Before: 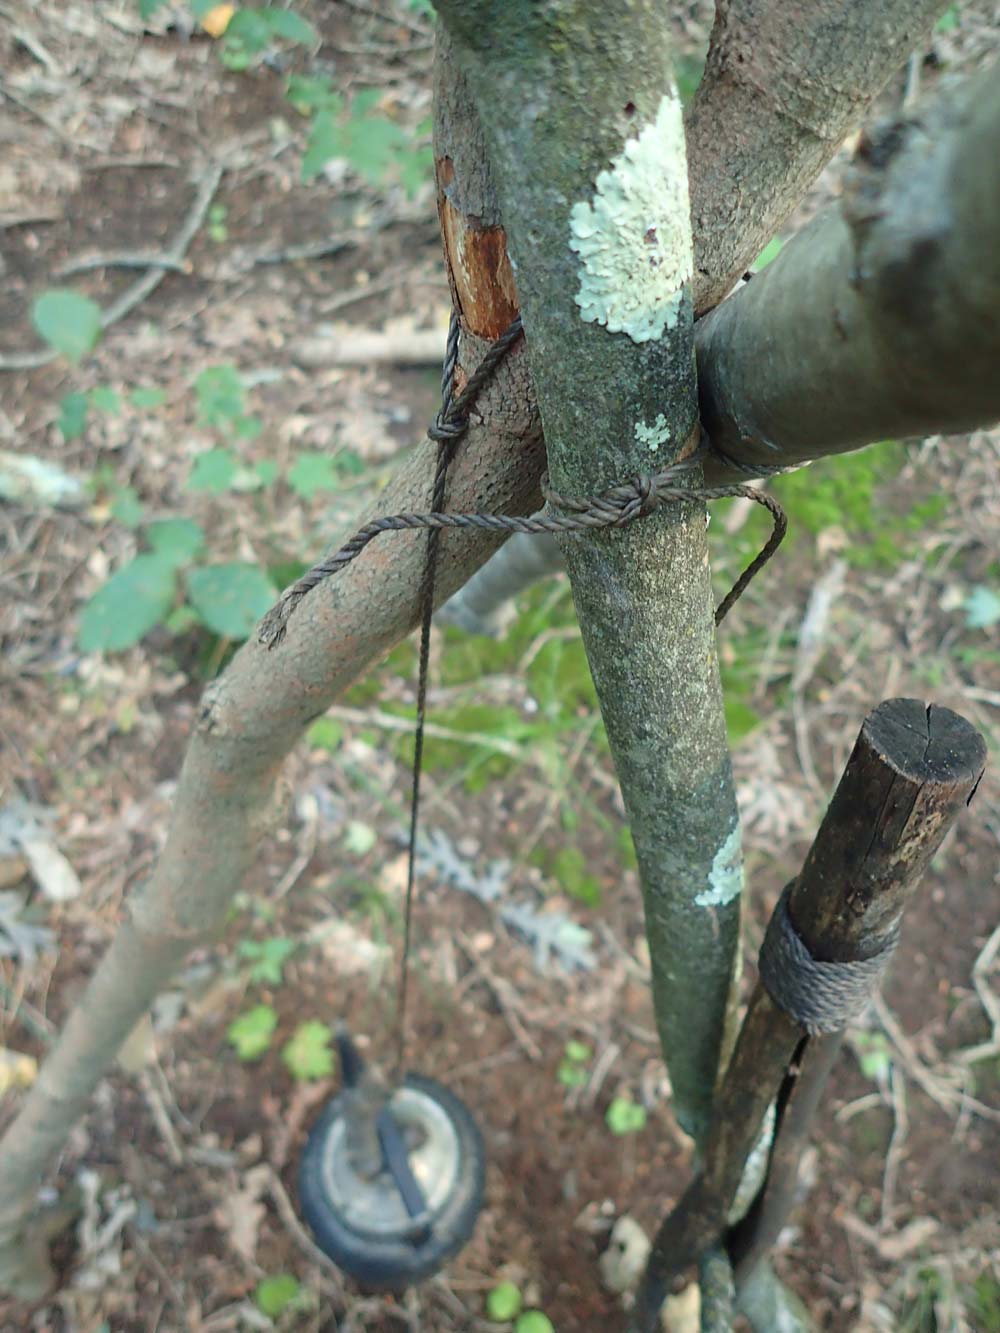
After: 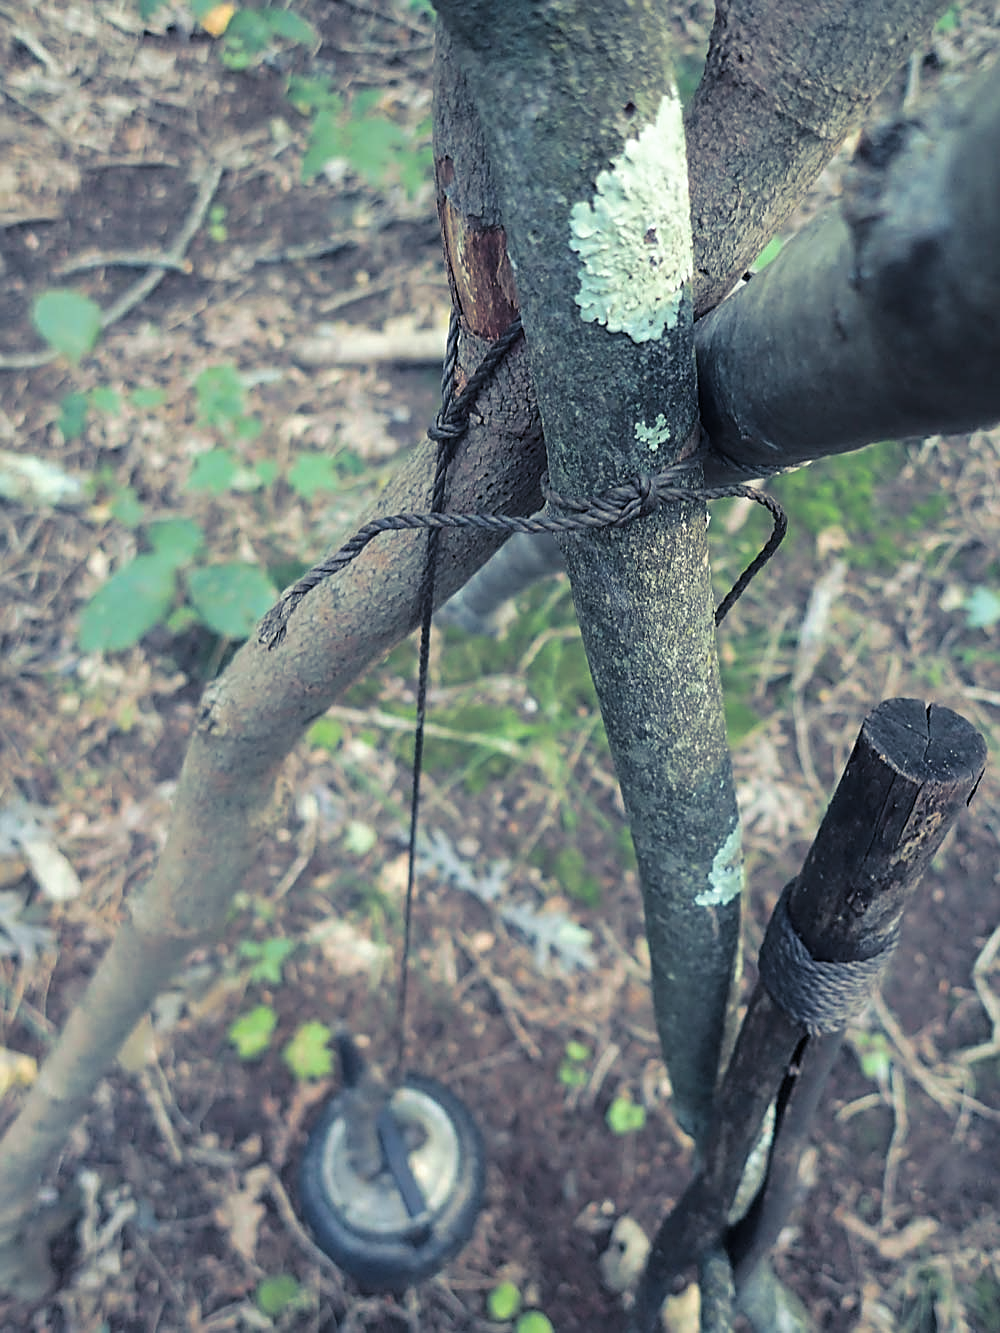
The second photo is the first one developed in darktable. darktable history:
split-toning: shadows › hue 230.4°
sharpen: on, module defaults
